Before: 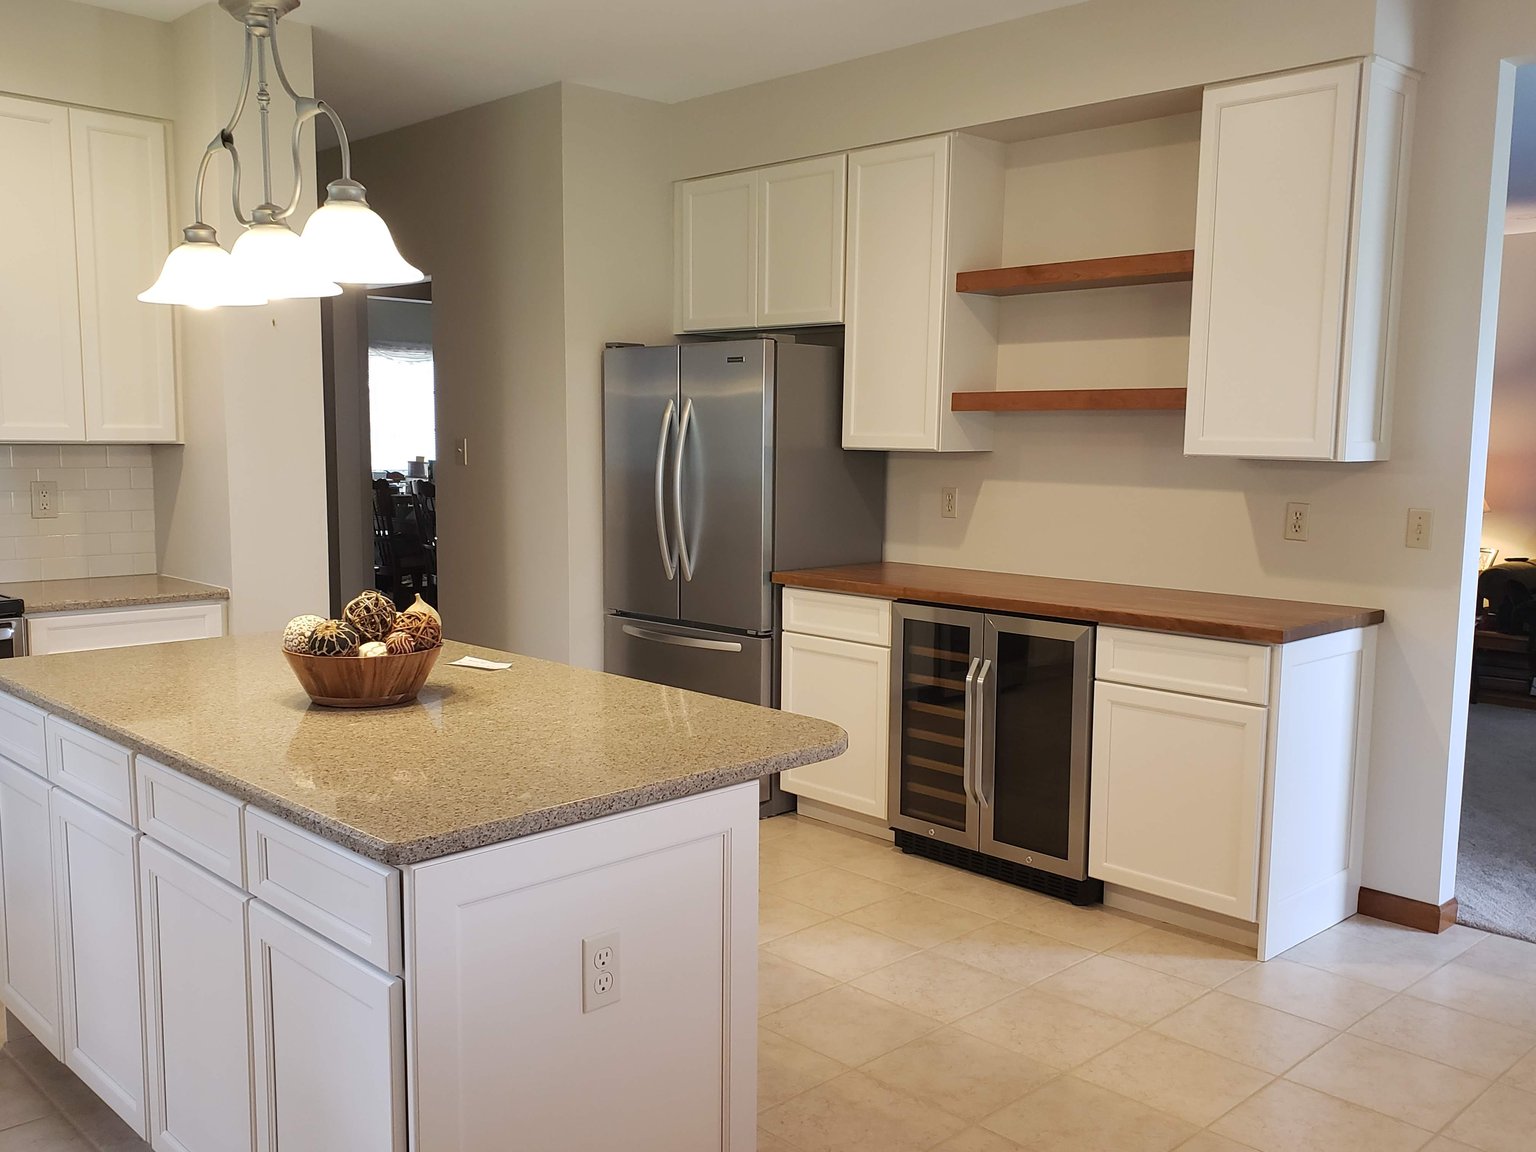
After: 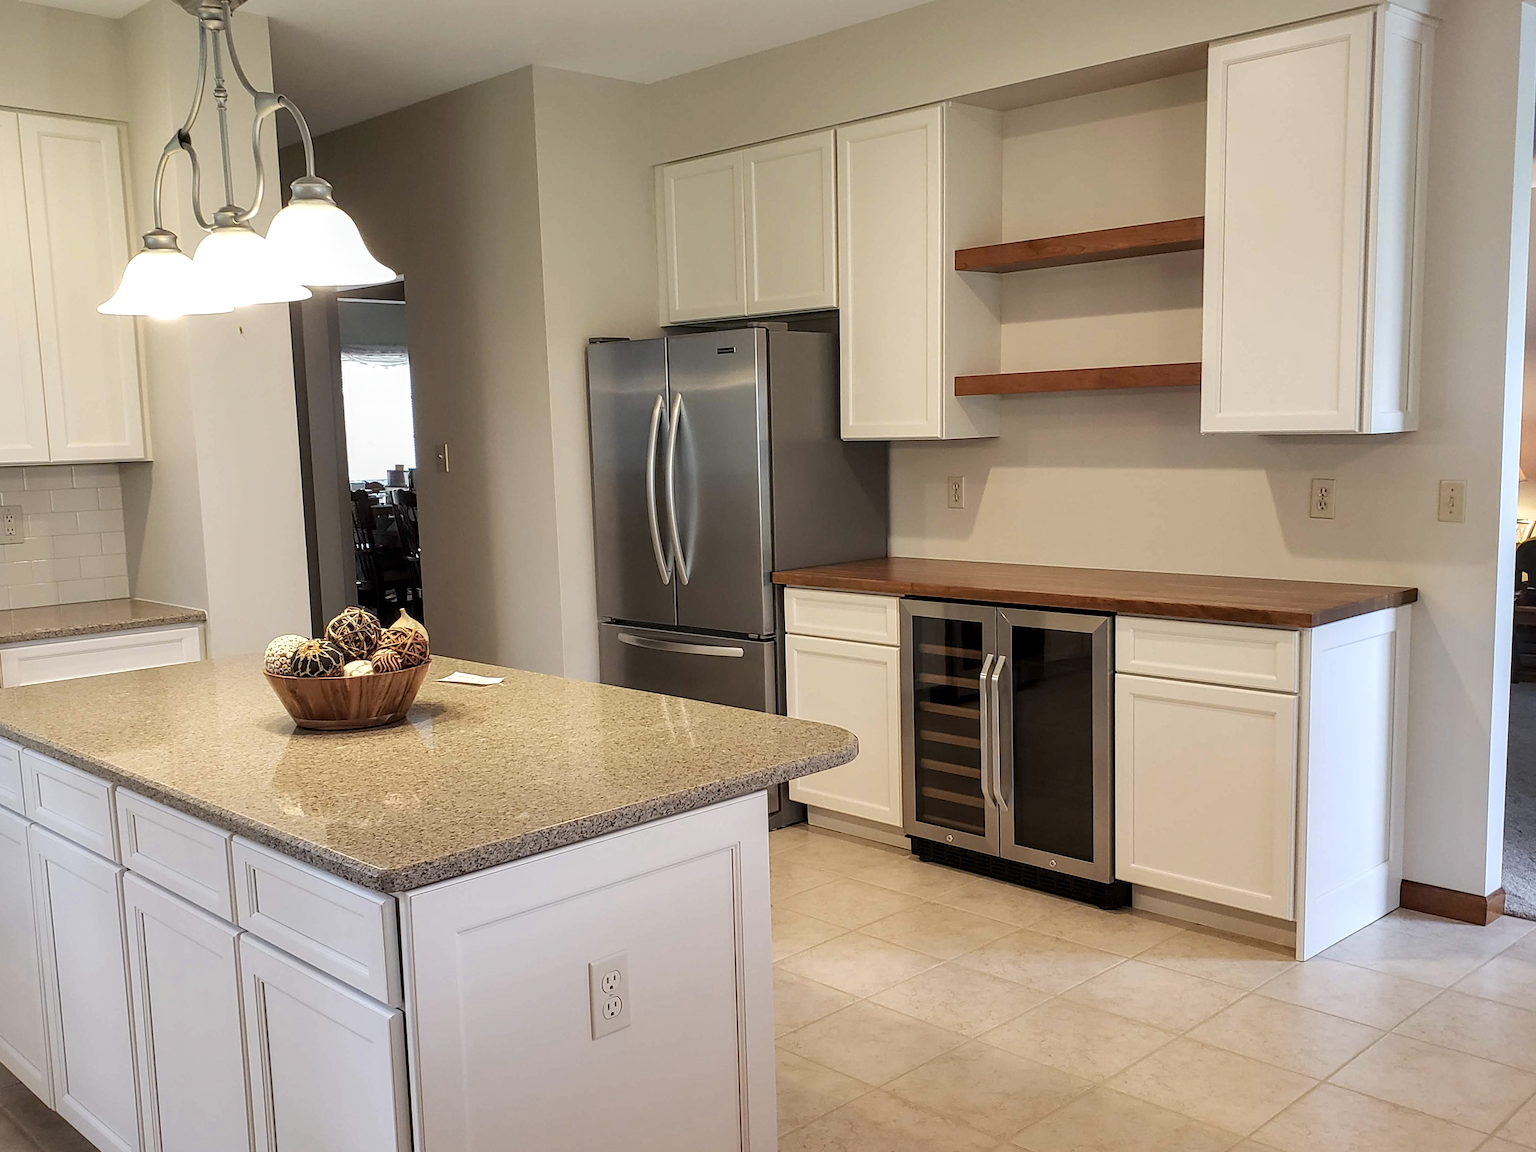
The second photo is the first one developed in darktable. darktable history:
color zones: curves: ch0 [(0, 0.558) (0.143, 0.559) (0.286, 0.529) (0.429, 0.505) (0.571, 0.5) (0.714, 0.5) (0.857, 0.5) (1, 0.558)]; ch1 [(0, 0.469) (0.01, 0.469) (0.12, 0.446) (0.248, 0.469) (0.5, 0.5) (0.748, 0.5) (0.99, 0.469) (1, 0.469)]
rotate and perspective: rotation -2.12°, lens shift (vertical) 0.009, lens shift (horizontal) -0.008, automatic cropping original format, crop left 0.036, crop right 0.964, crop top 0.05, crop bottom 0.959
contrast equalizer: octaves 7, y [[0.6 ×6], [0.55 ×6], [0 ×6], [0 ×6], [0 ×6]], mix 0.15
local contrast: detail 130%
